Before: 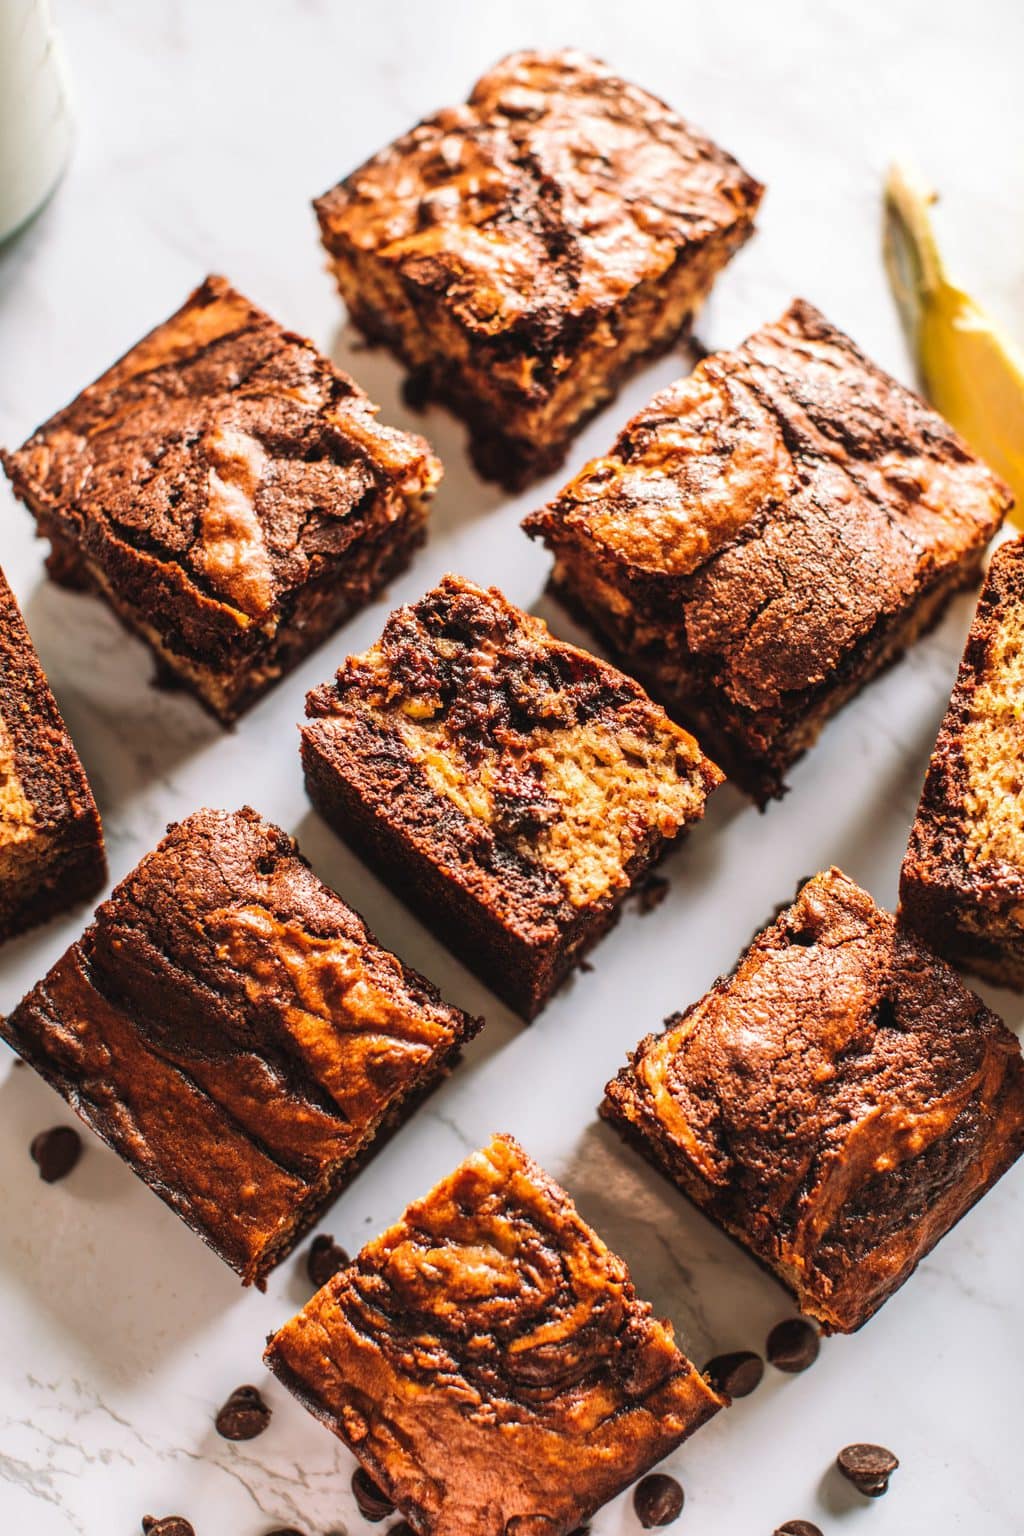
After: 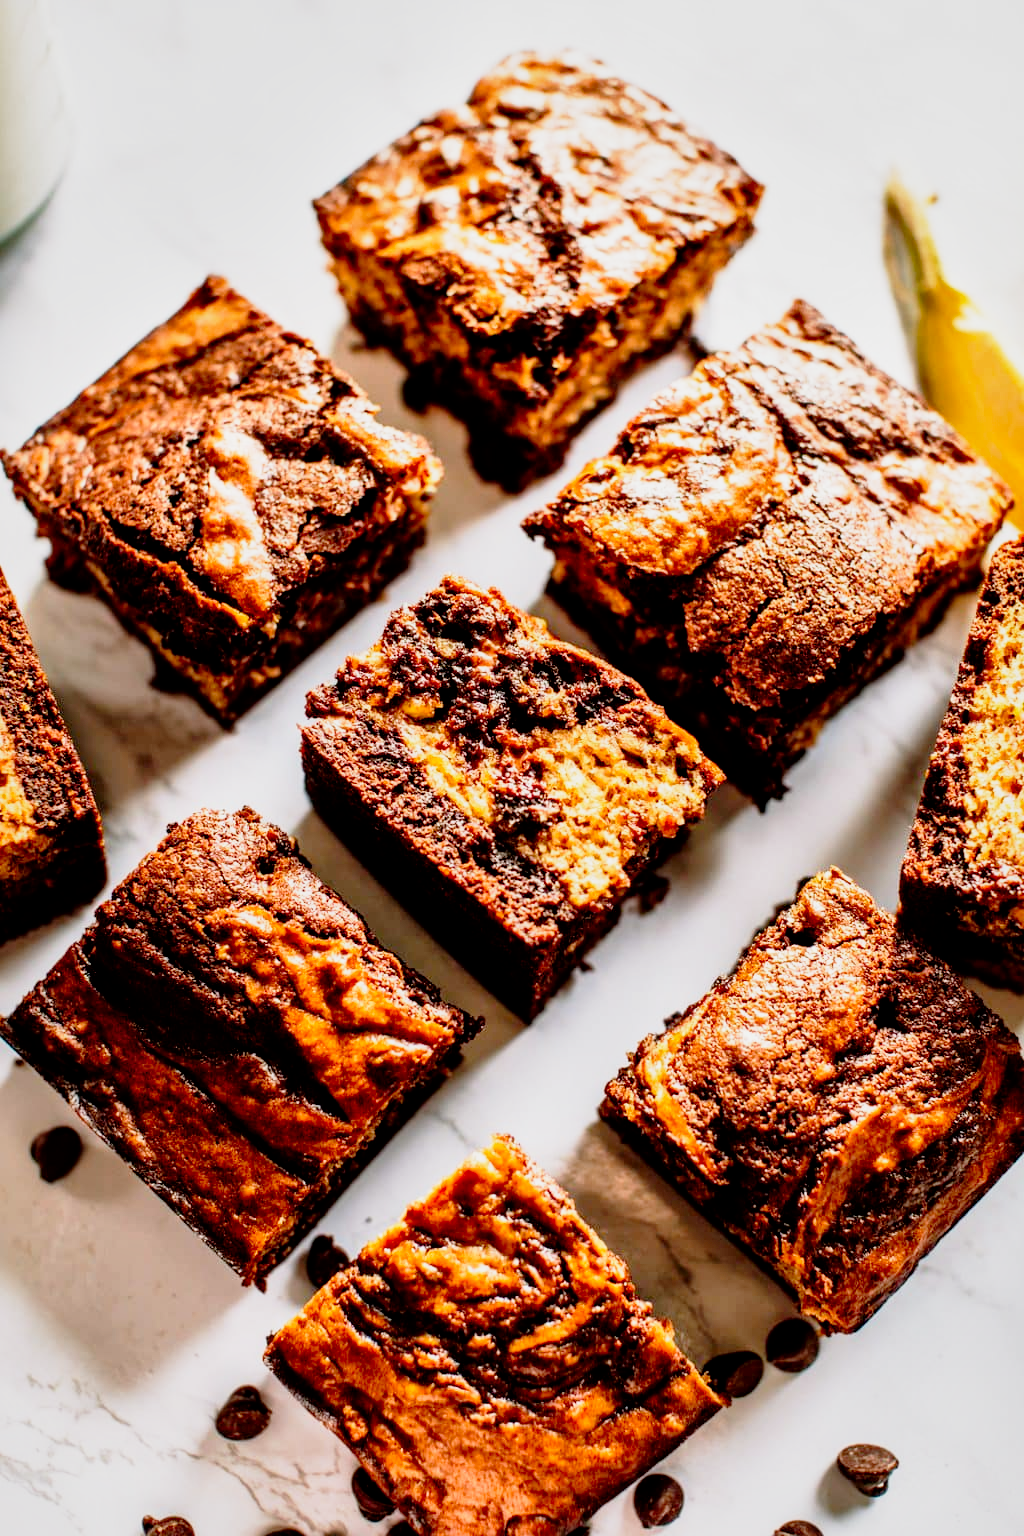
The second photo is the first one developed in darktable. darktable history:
filmic rgb: black relative exposure -7.75 EV, white relative exposure 4.37 EV, target black luminance 0%, hardness 3.76, latitude 50.81%, contrast 1.066, highlights saturation mix 9.63%, shadows ↔ highlights balance -0.227%, preserve chrominance no, color science v5 (2021), contrast in shadows safe, contrast in highlights safe
local contrast: mode bilateral grid, contrast 25, coarseness 60, detail 151%, midtone range 0.2
tone curve: curves: ch0 [(0, 0) (0.058, 0.037) (0.214, 0.183) (0.304, 0.288) (0.561, 0.554) (0.687, 0.677) (0.768, 0.768) (0.858, 0.861) (0.987, 0.945)]; ch1 [(0, 0) (0.172, 0.123) (0.312, 0.296) (0.432, 0.448) (0.471, 0.469) (0.502, 0.5) (0.521, 0.505) (0.565, 0.569) (0.663, 0.663) (0.703, 0.721) (0.857, 0.917) (1, 1)]; ch2 [(0, 0) (0.411, 0.424) (0.485, 0.497) (0.502, 0.5) (0.517, 0.511) (0.556, 0.551) (0.626, 0.594) (0.709, 0.661) (1, 1)], preserve colors none
tone equalizer: -8 EV -0.451 EV, -7 EV -0.402 EV, -6 EV -0.358 EV, -5 EV -0.24 EV, -3 EV 0.215 EV, -2 EV 0.36 EV, -1 EV 0.403 EV, +0 EV 0.392 EV, mask exposure compensation -0.511 EV
